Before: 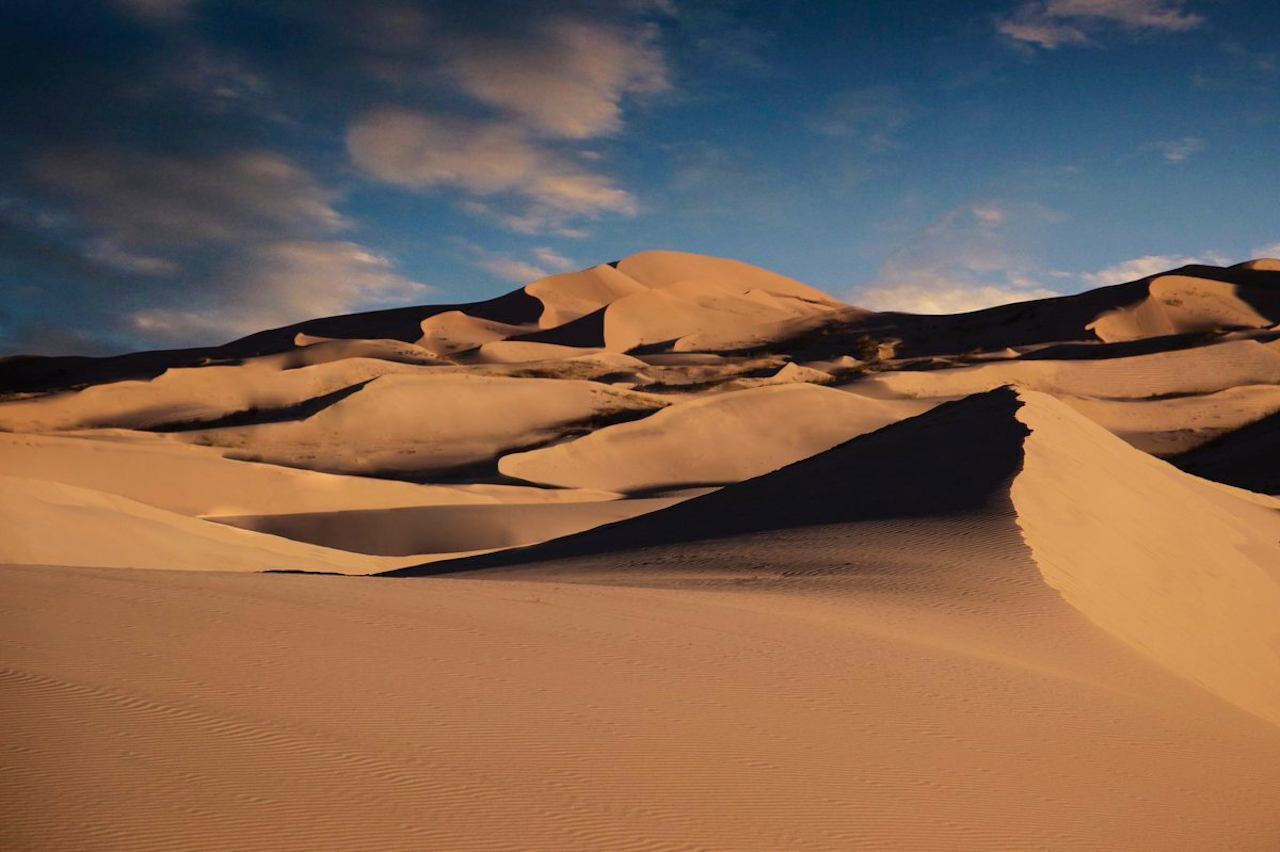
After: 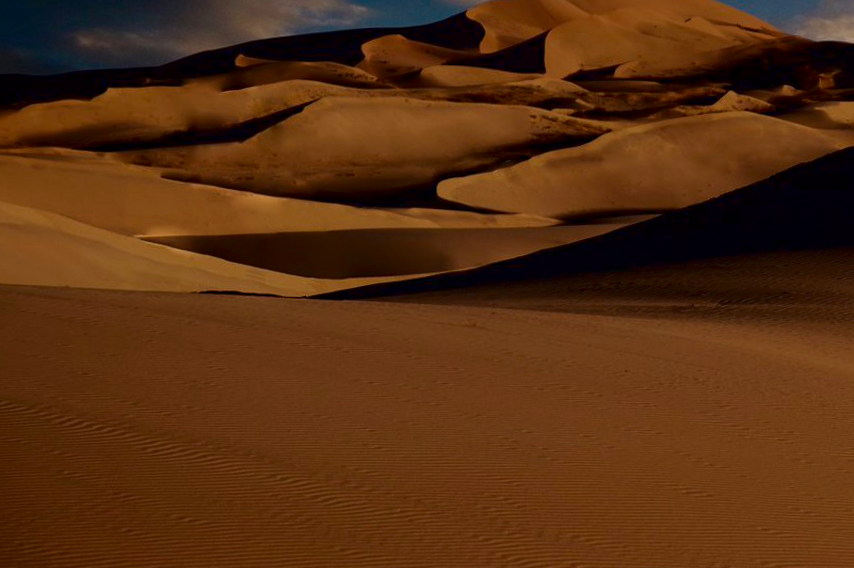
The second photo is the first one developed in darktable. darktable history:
contrast brightness saturation: brightness -0.52
crop and rotate: angle -0.82°, left 3.85%, top 31.828%, right 27.992%
tone equalizer: on, module defaults
